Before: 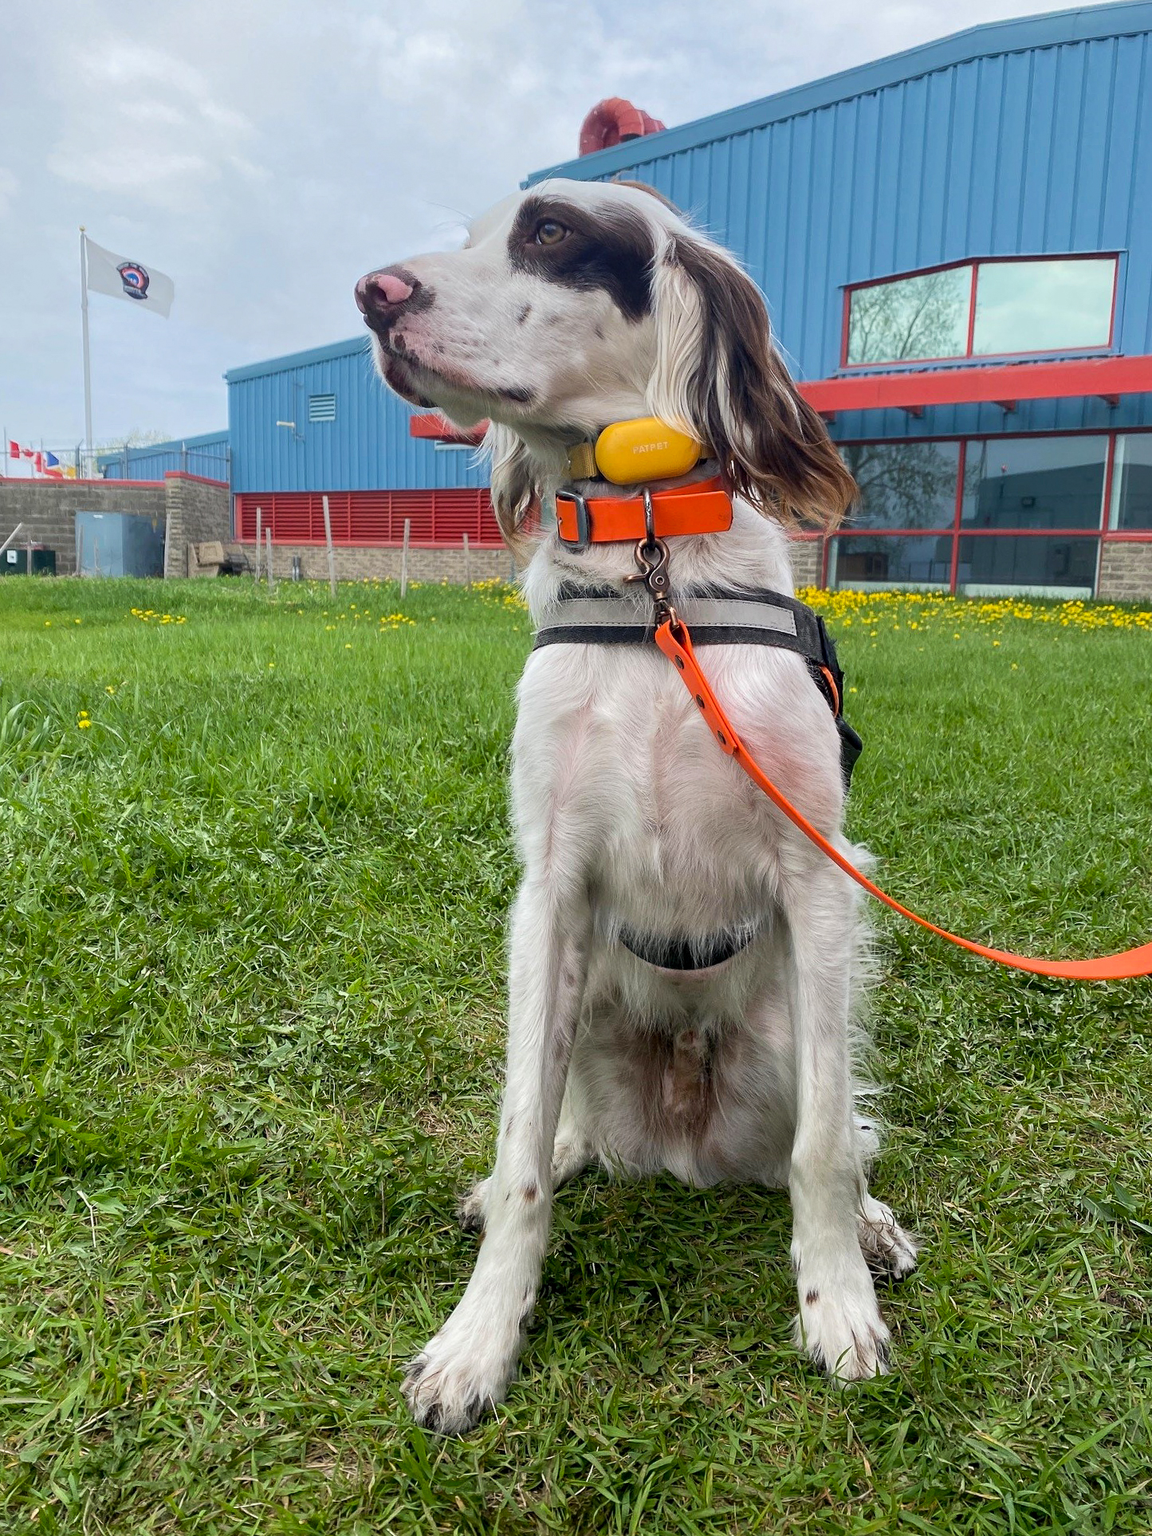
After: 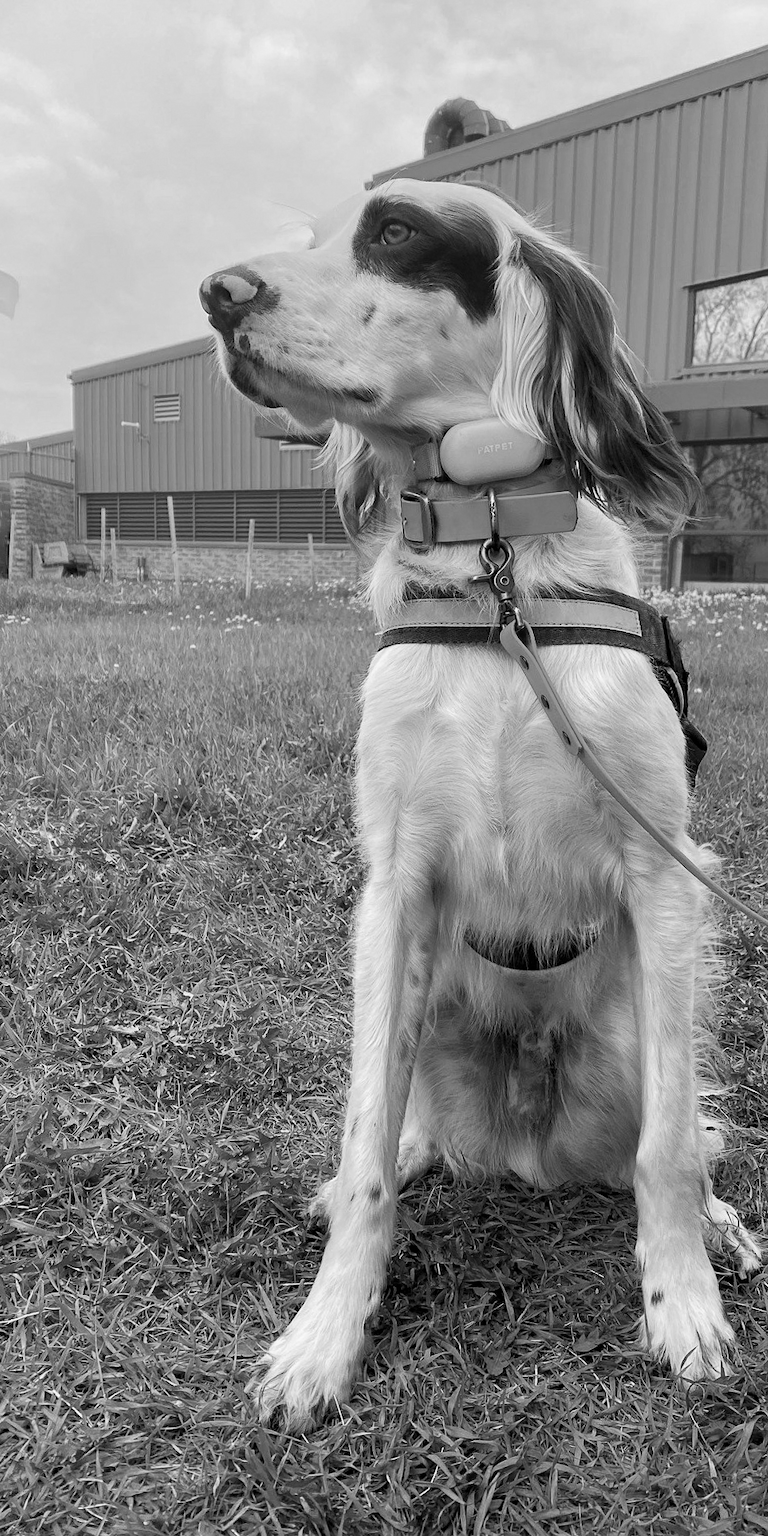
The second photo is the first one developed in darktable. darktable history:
monochrome: on, module defaults
crop and rotate: left 13.537%, right 19.796%
